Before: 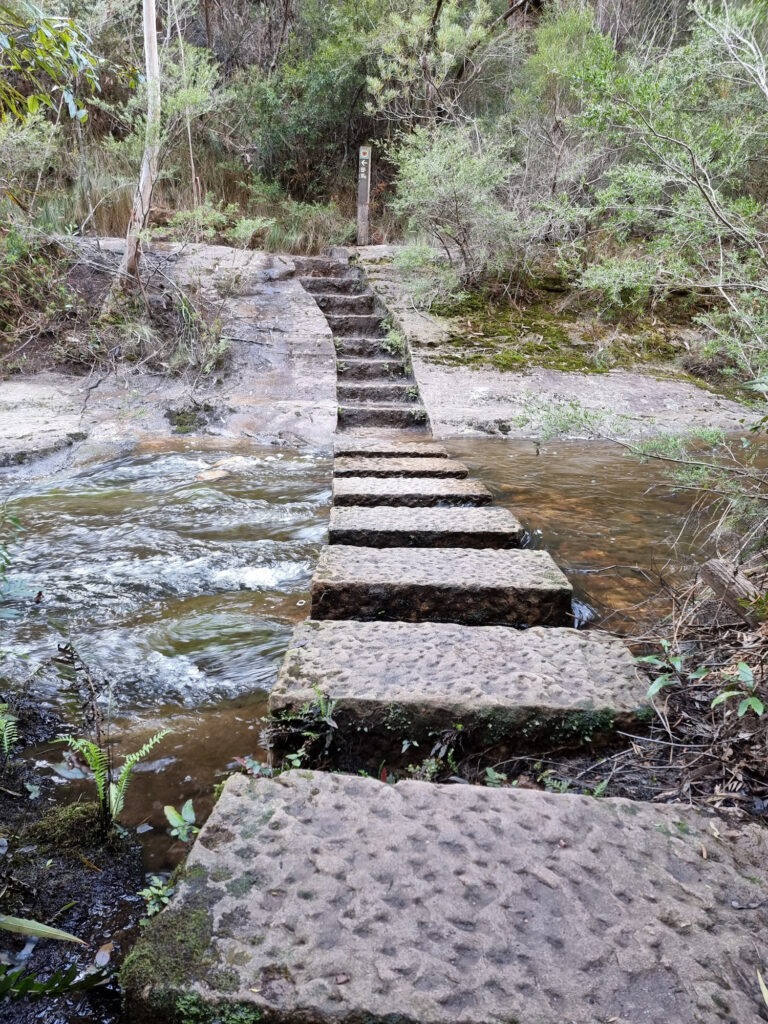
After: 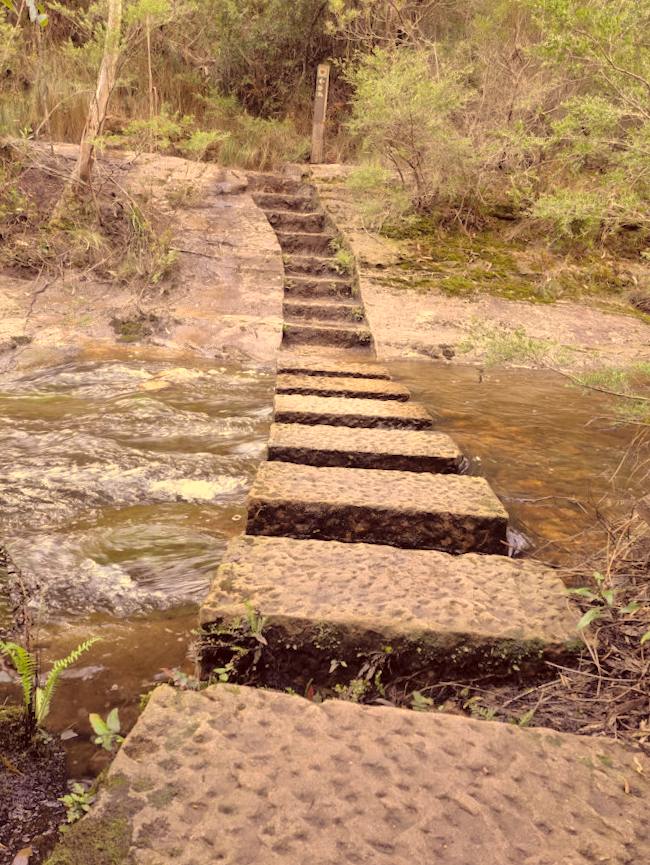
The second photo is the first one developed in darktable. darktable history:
color correction: highlights a* 9.85, highlights b* 38.34, shadows a* 14.43, shadows b* 3.45
crop and rotate: angle -2.89°, left 5.05%, top 5.223%, right 4.618%, bottom 4.656%
base curve: curves: ch0 [(0, 0) (0.595, 0.418) (1, 1)], preserve colors none
contrast brightness saturation: brightness 0.278
